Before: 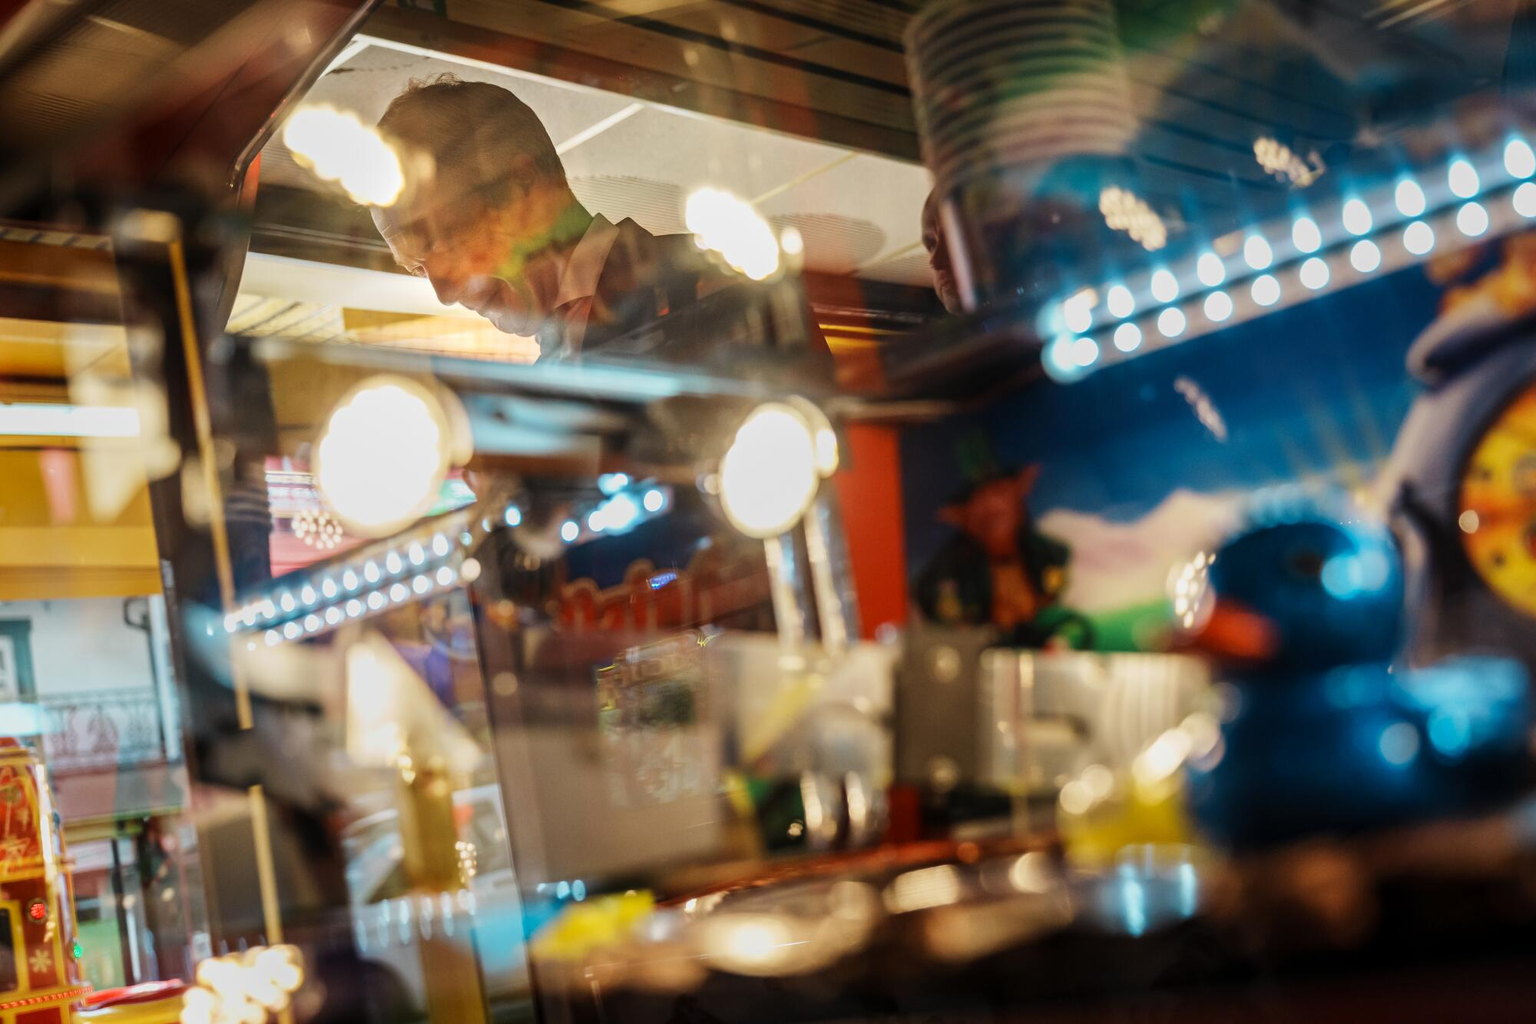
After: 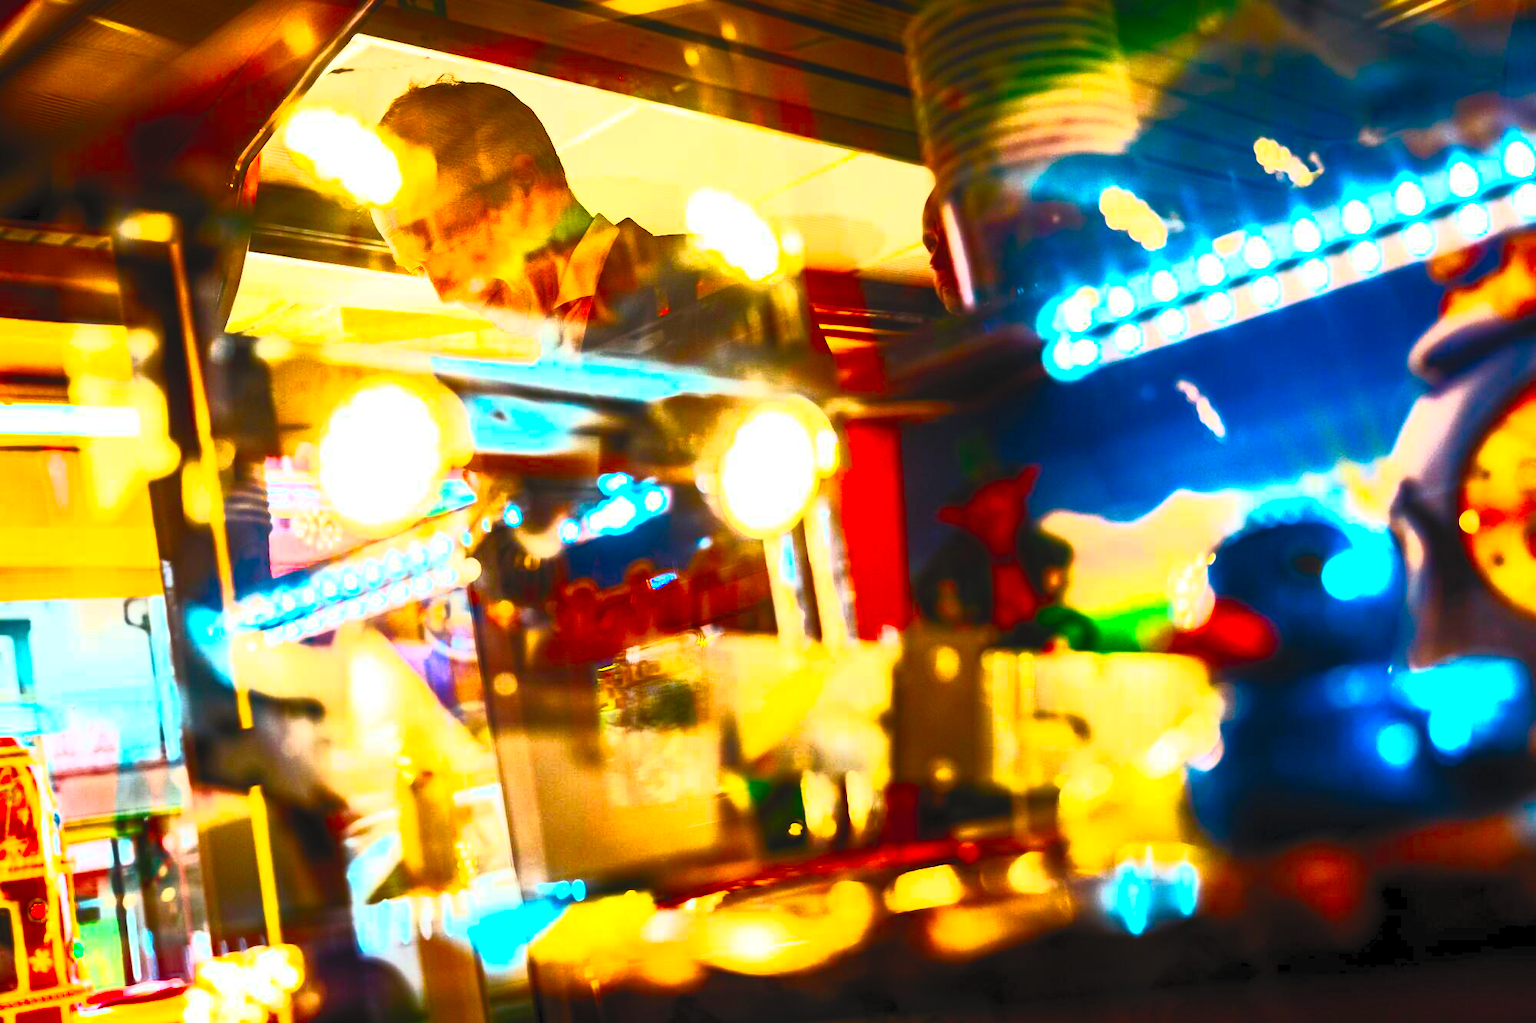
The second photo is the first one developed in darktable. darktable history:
color balance rgb: shadows lift › luminance -9.628%, linear chroma grading › shadows 31.333%, linear chroma grading › global chroma -2.202%, linear chroma grading › mid-tones 3.749%, perceptual saturation grading › global saturation 30.275%, global vibrance 25.056%, contrast 20.149%
contrast brightness saturation: contrast 0.999, brightness 0.983, saturation 0.994
